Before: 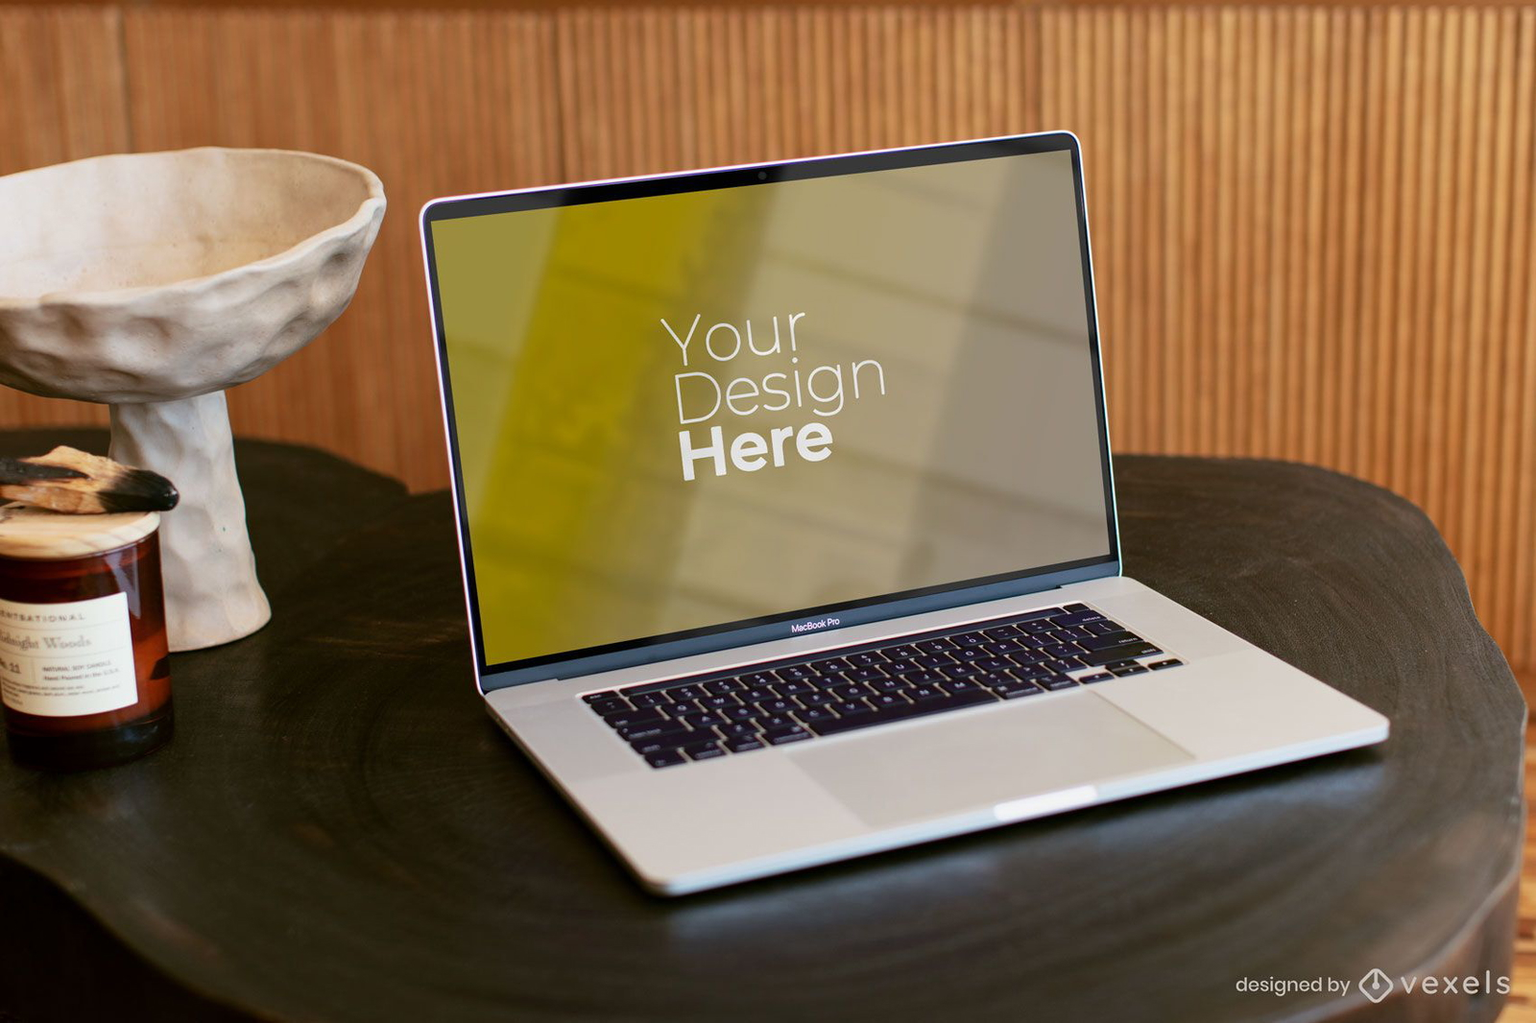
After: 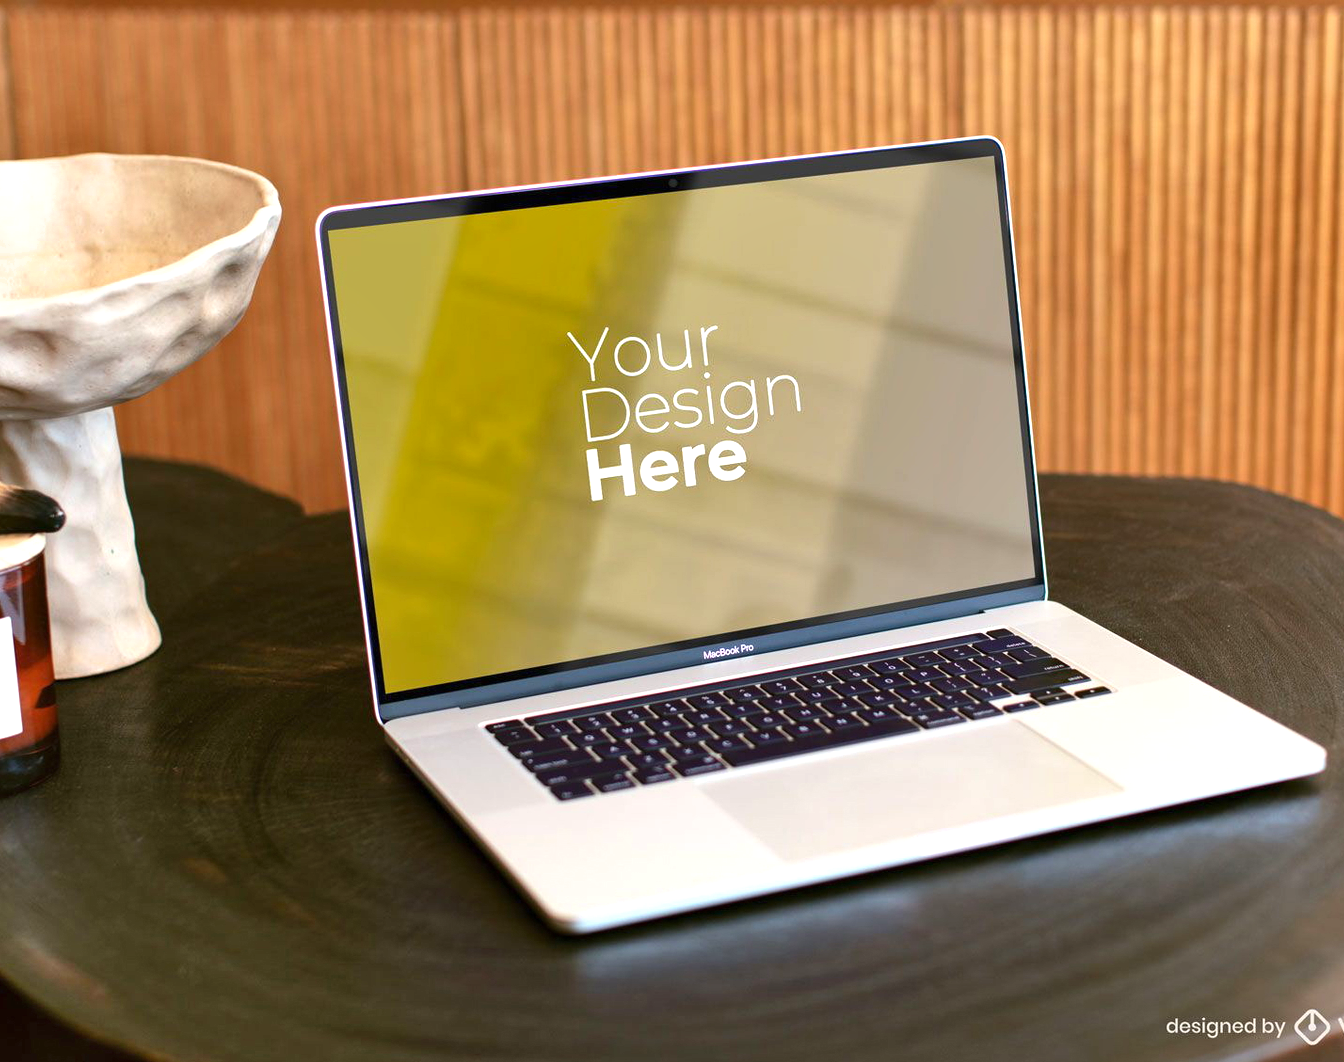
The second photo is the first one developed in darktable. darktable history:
crop: left 7.598%, right 7.873%
exposure: exposure 0.77 EV, compensate highlight preservation false
shadows and highlights: soften with gaussian
